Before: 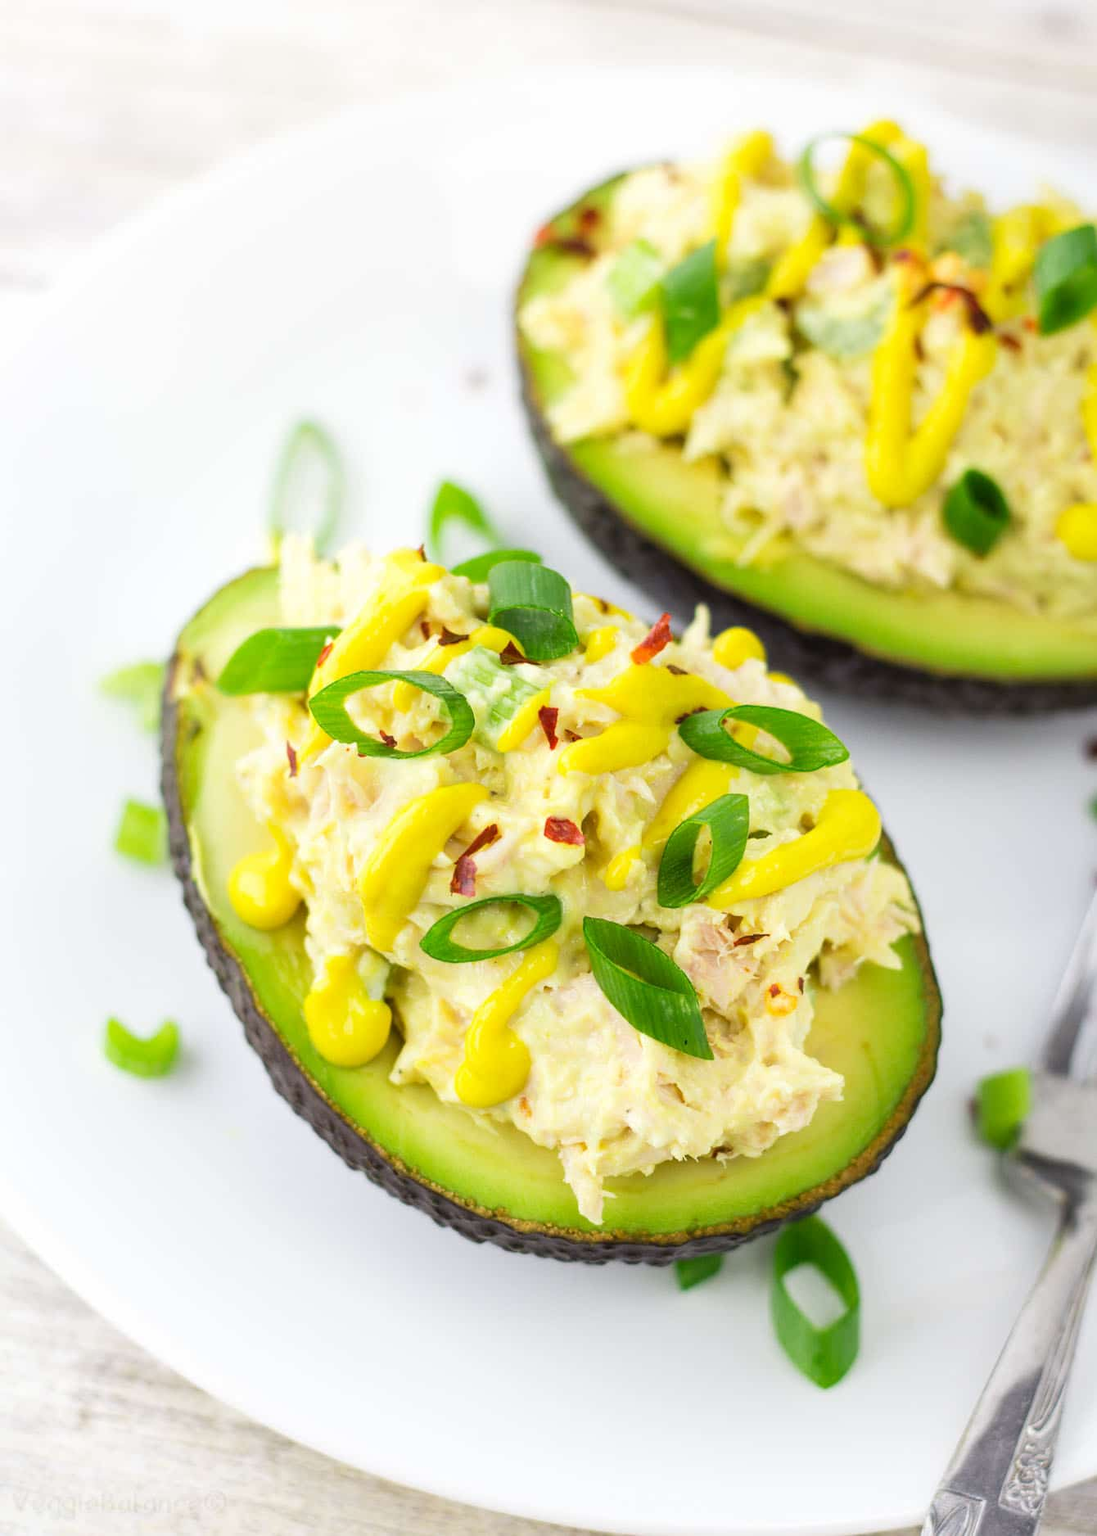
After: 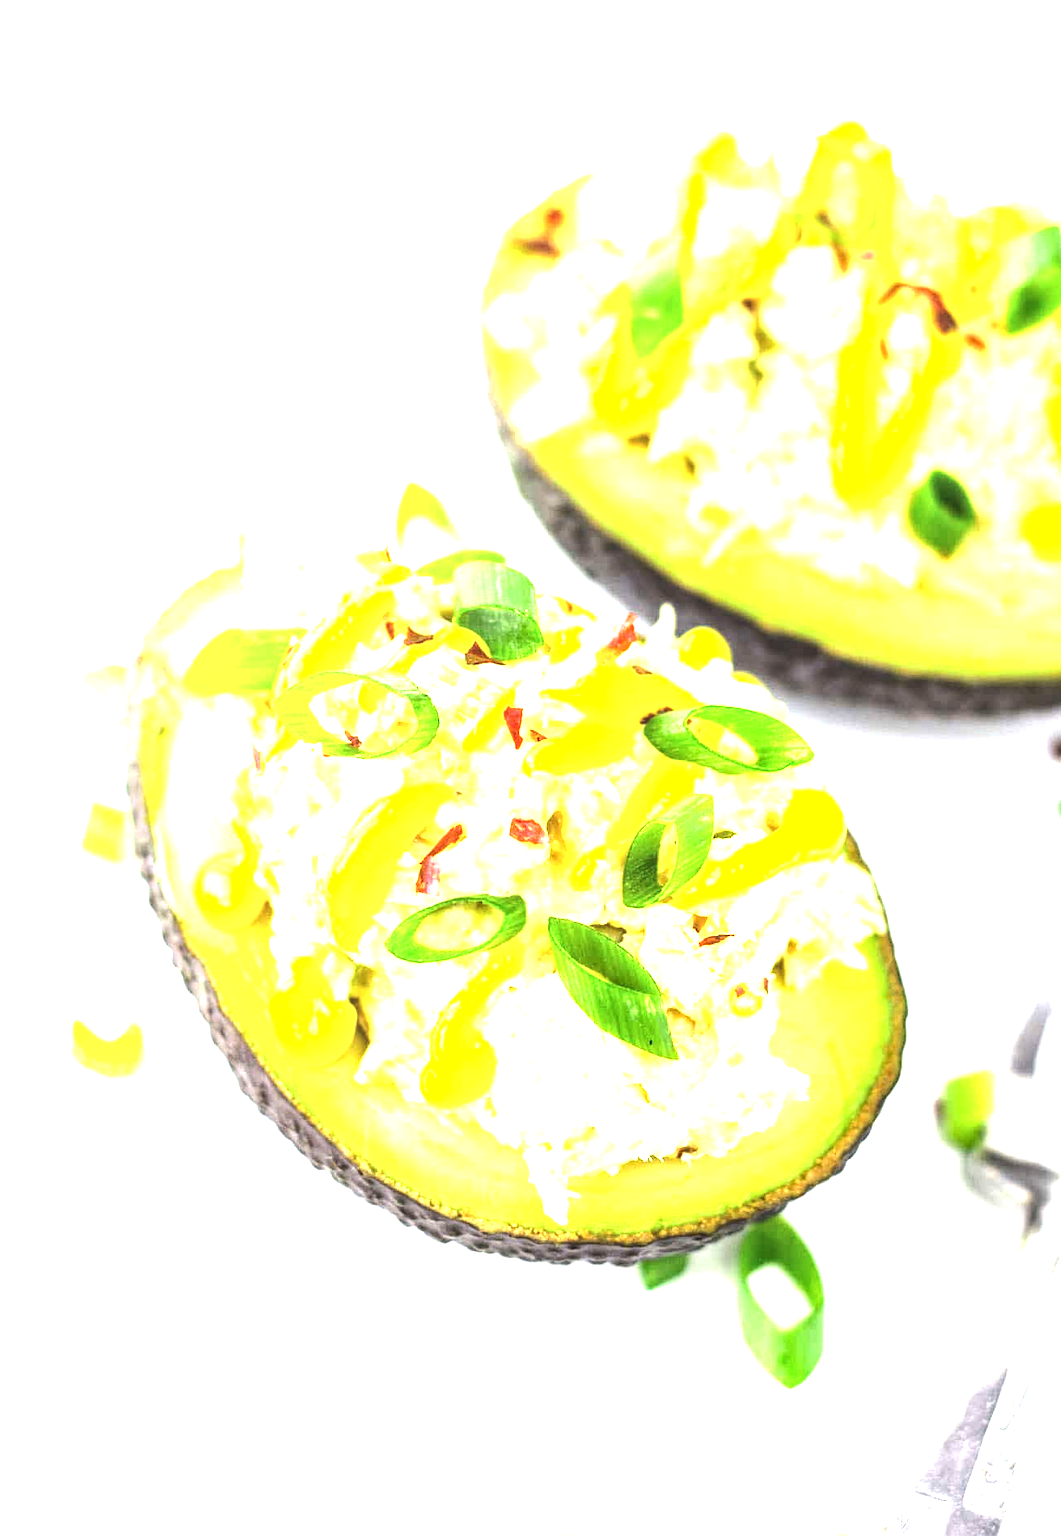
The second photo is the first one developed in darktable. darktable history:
crop and rotate: left 3.238%
local contrast: detail 130%
exposure: exposure 1.16 EV, compensate exposure bias true, compensate highlight preservation false
tone equalizer: -8 EV -0.75 EV, -7 EV -0.7 EV, -6 EV -0.6 EV, -5 EV -0.4 EV, -3 EV 0.4 EV, -2 EV 0.6 EV, -1 EV 0.7 EV, +0 EV 0.75 EV, edges refinement/feathering 500, mask exposure compensation -1.57 EV, preserve details no
